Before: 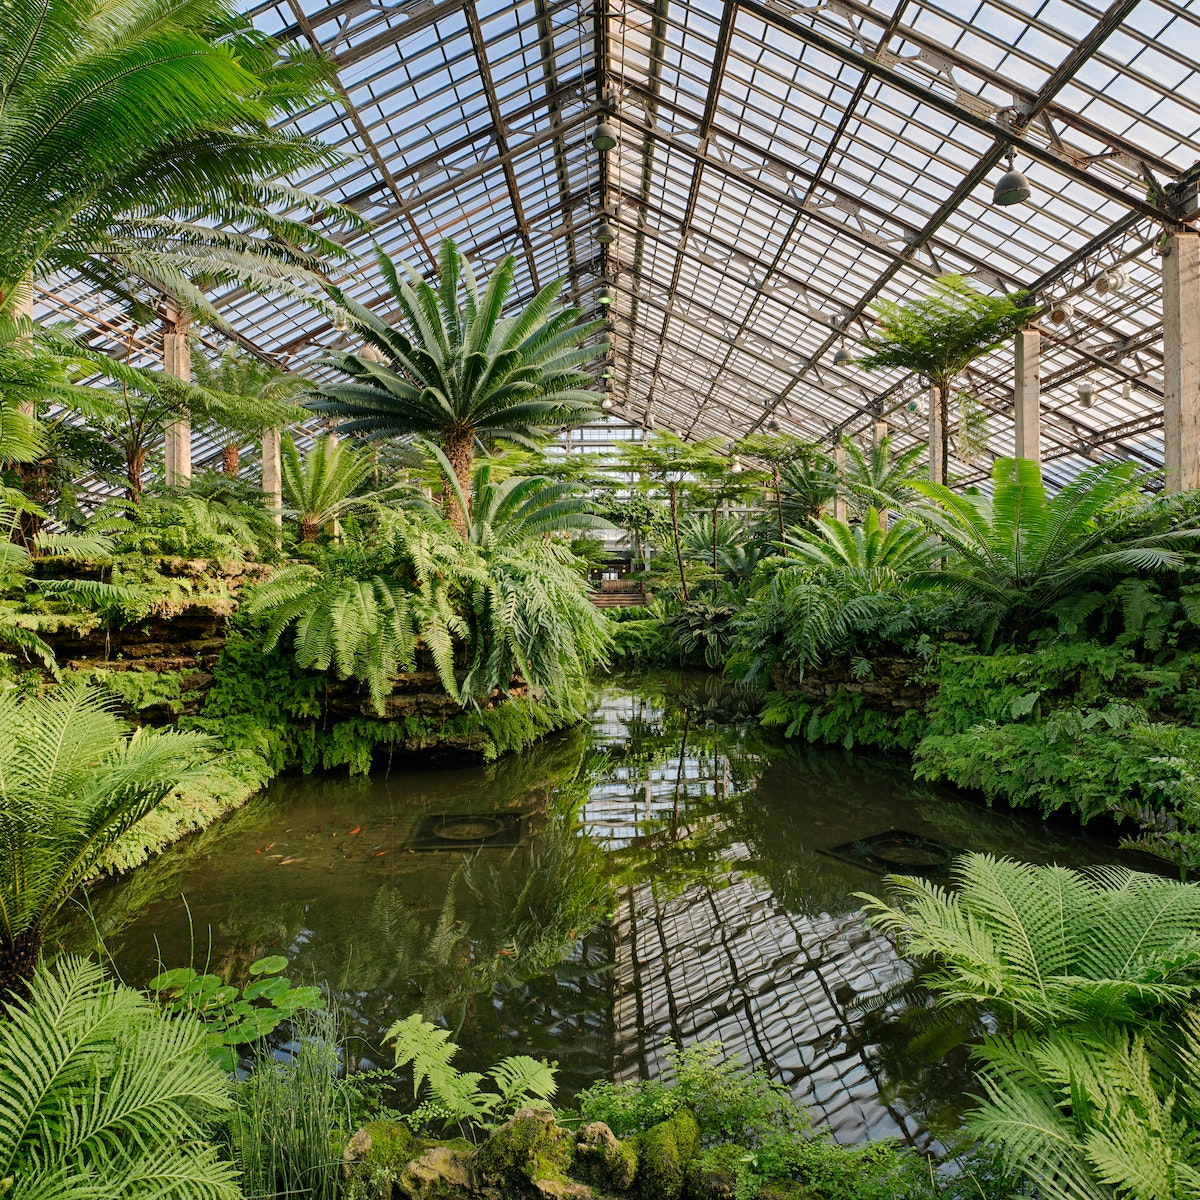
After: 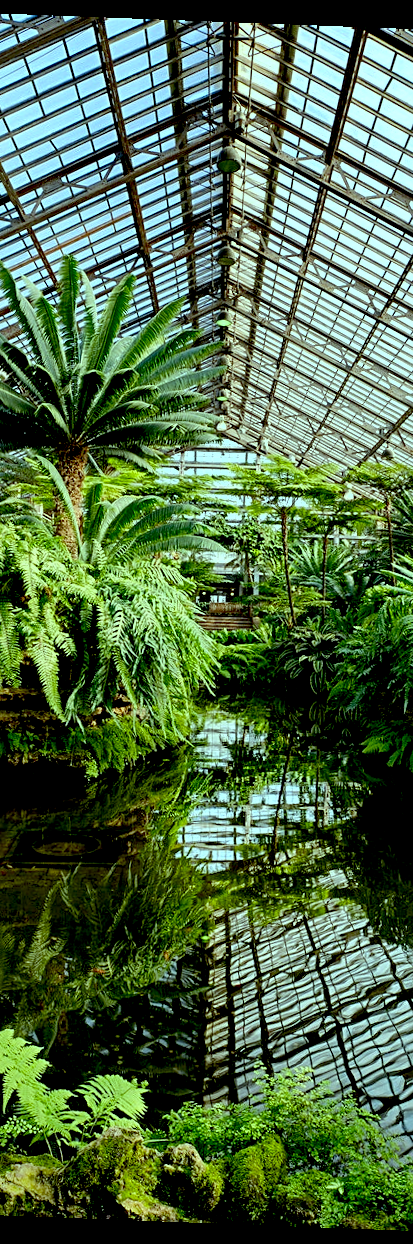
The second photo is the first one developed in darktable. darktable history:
sharpen: amount 0.2
crop: left 33.36%, right 33.36%
shadows and highlights: radius 125.46, shadows 30.51, highlights -30.51, low approximation 0.01, soften with gaussian
rotate and perspective: rotation 2.17°, automatic cropping off
color balance: mode lift, gamma, gain (sRGB), lift [0.997, 0.979, 1.021, 1.011], gamma [1, 1.084, 0.916, 0.998], gain [1, 0.87, 1.13, 1.101], contrast 4.55%, contrast fulcrum 38.24%, output saturation 104.09%
contrast brightness saturation: brightness -0.09
exposure: black level correction 0.031, exposure 0.304 EV, compensate highlight preservation false
